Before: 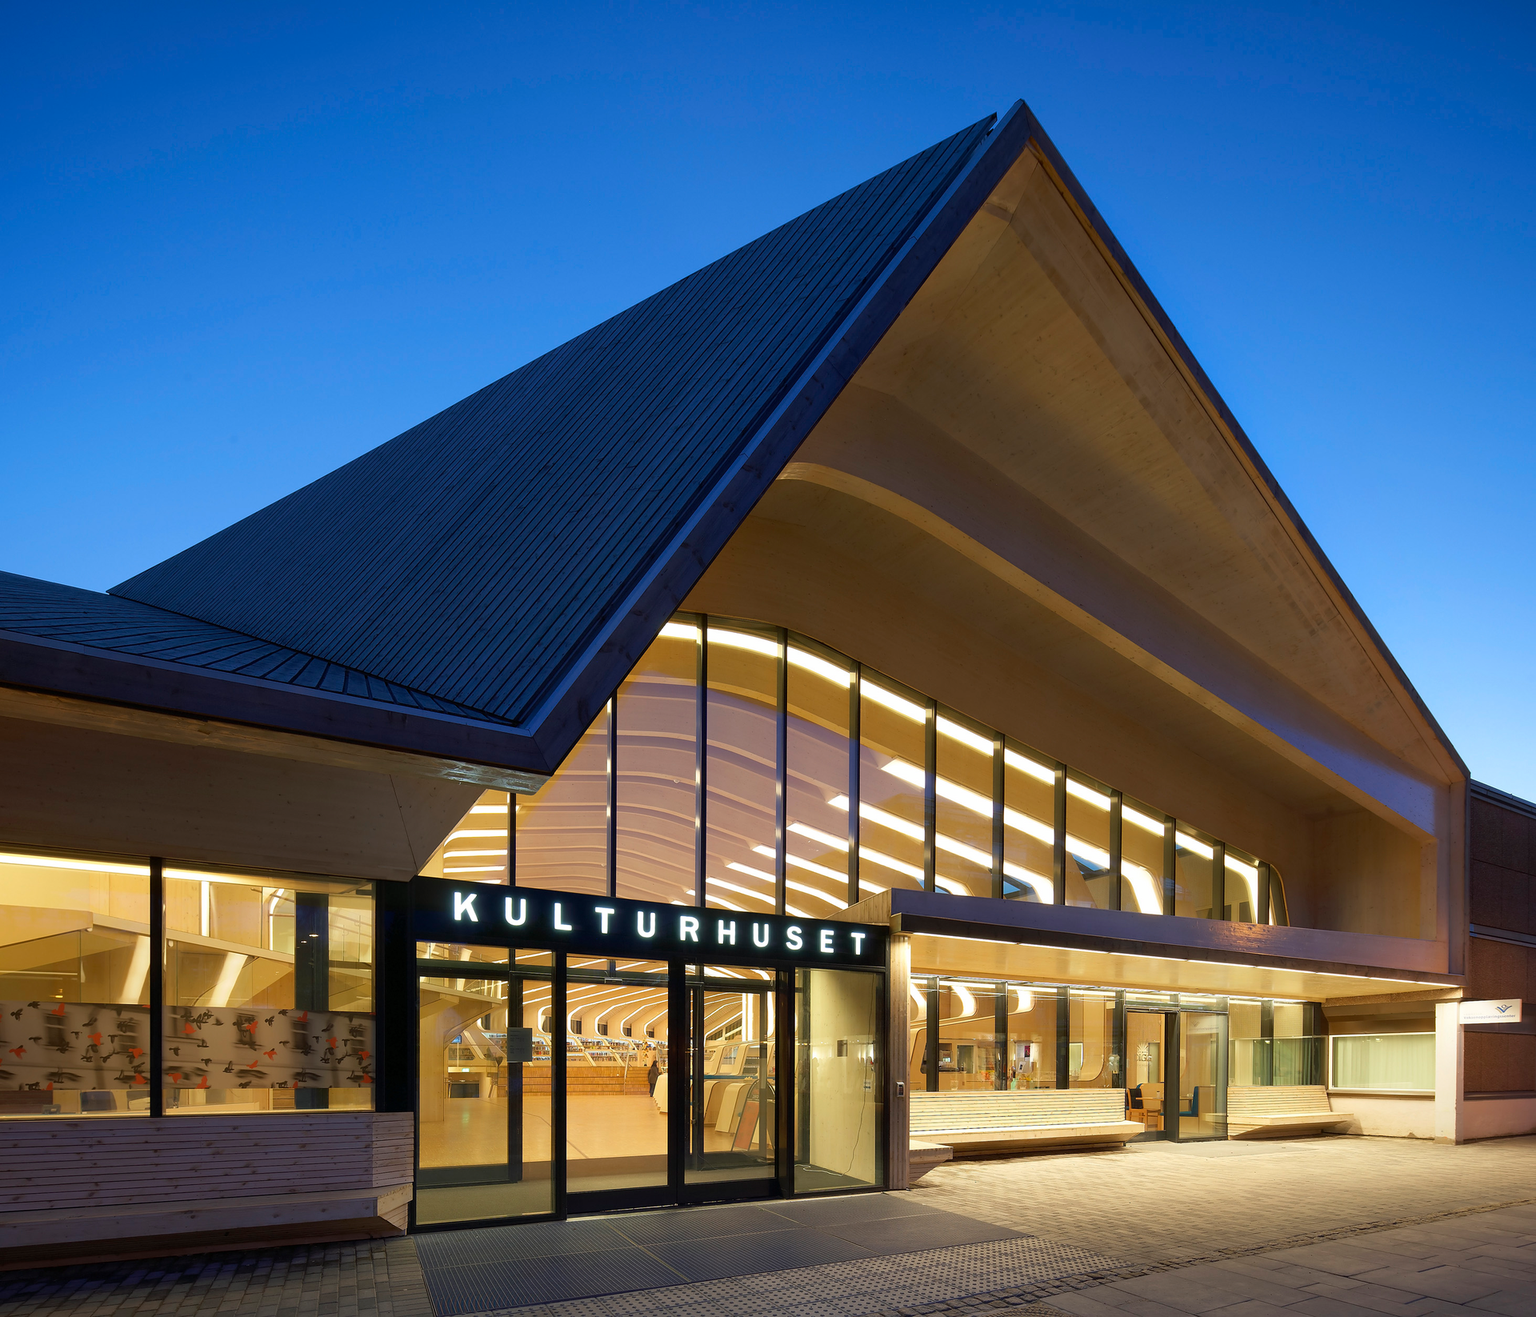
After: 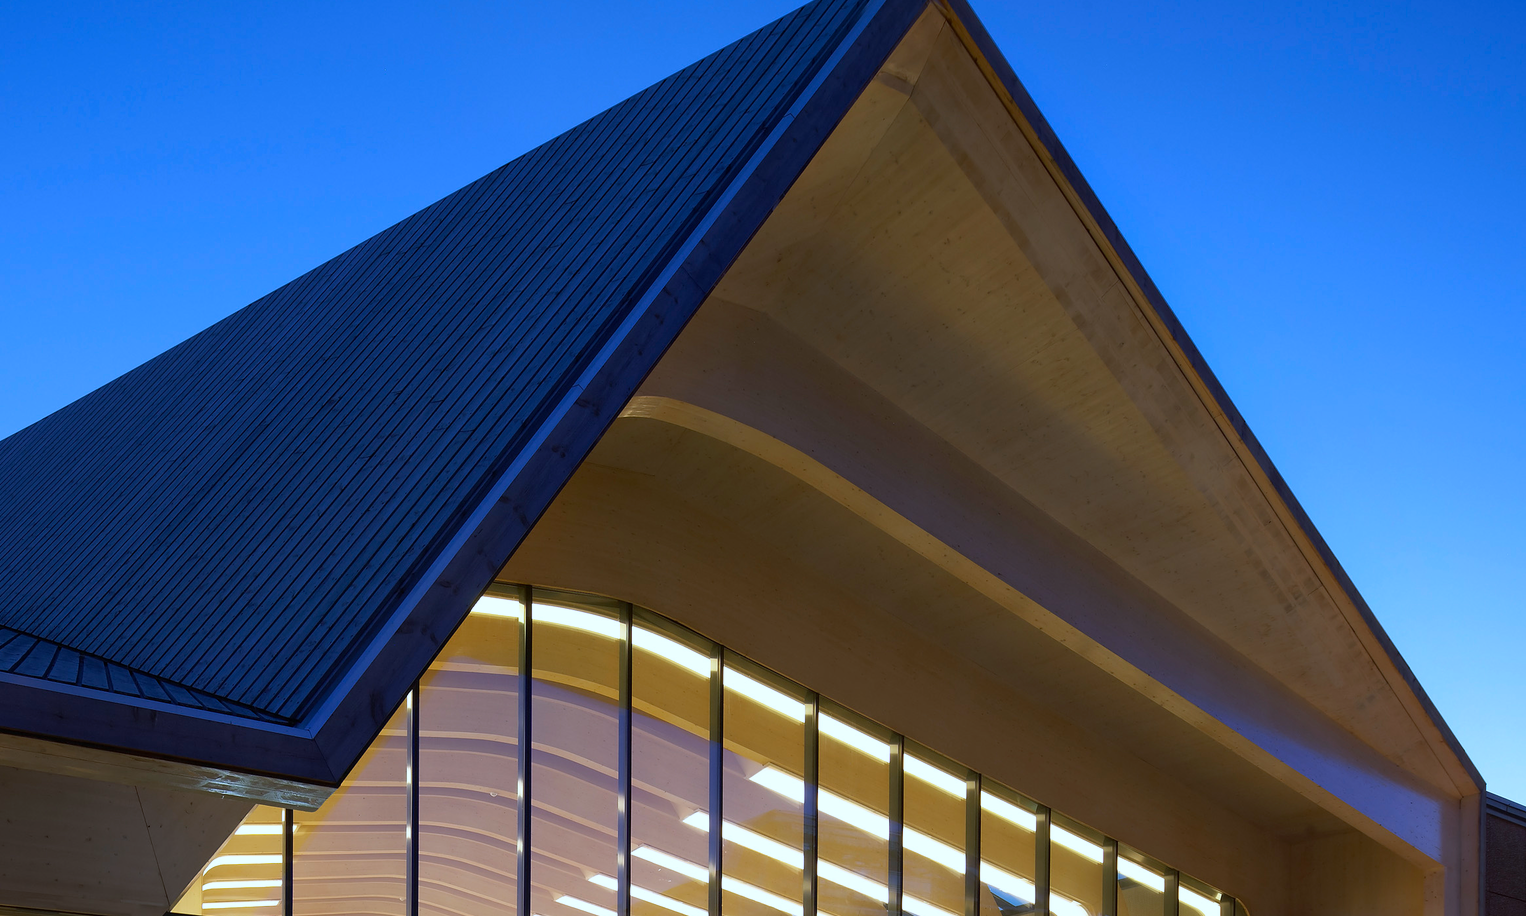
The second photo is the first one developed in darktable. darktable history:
white balance: red 0.926, green 1.003, blue 1.133
crop: left 18.38%, top 11.092%, right 2.134%, bottom 33.217%
